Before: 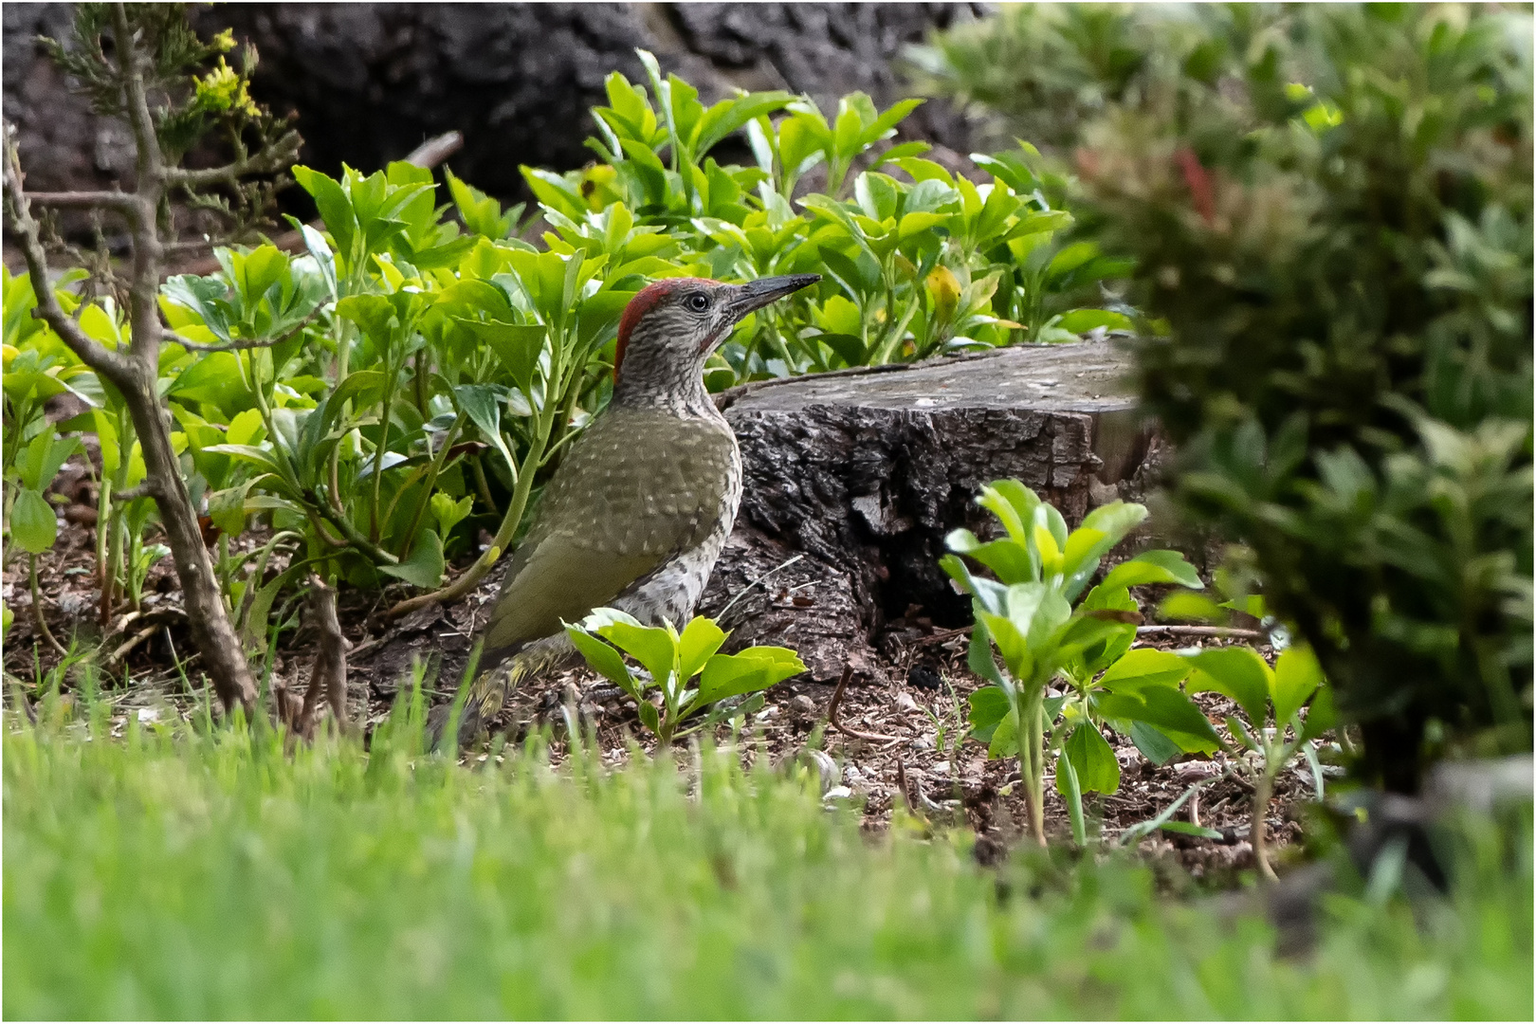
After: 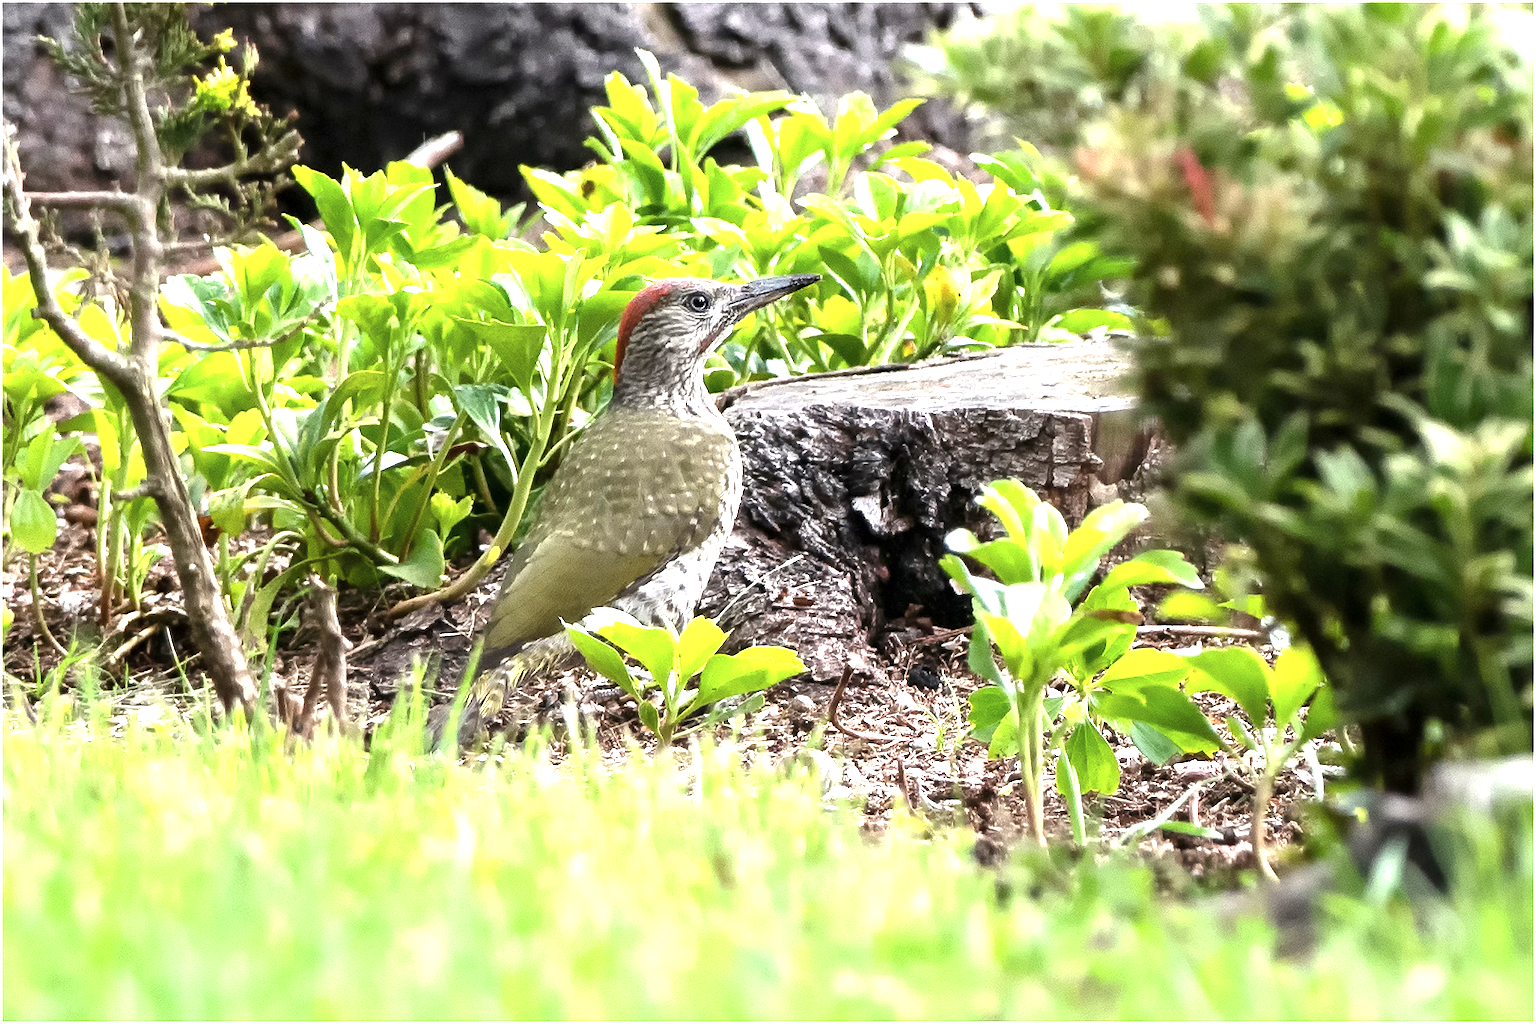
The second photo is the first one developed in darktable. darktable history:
exposure: exposure 1 EV, compensate exposure bias true, compensate highlight preservation false
shadows and highlights: radius 112.48, shadows 51.54, white point adjustment 9.05, highlights -3.73, soften with gaussian
